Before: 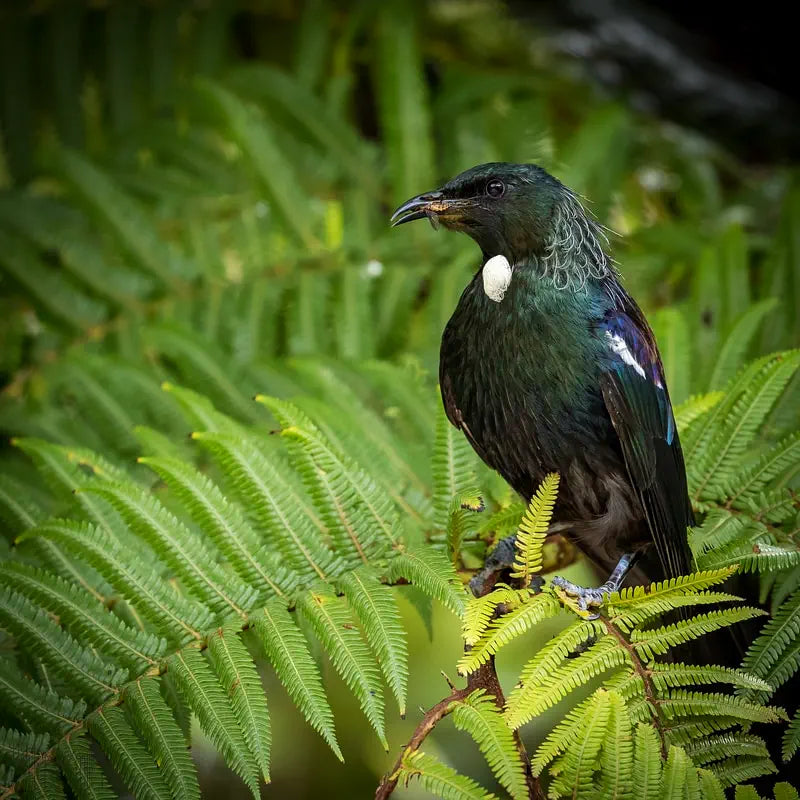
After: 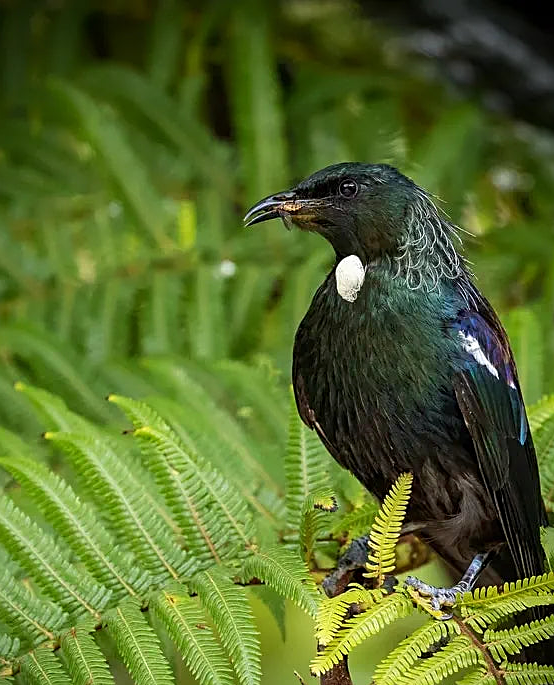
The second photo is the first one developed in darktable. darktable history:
crop: left 18.465%, right 12.266%, bottom 14.328%
sharpen: on, module defaults
